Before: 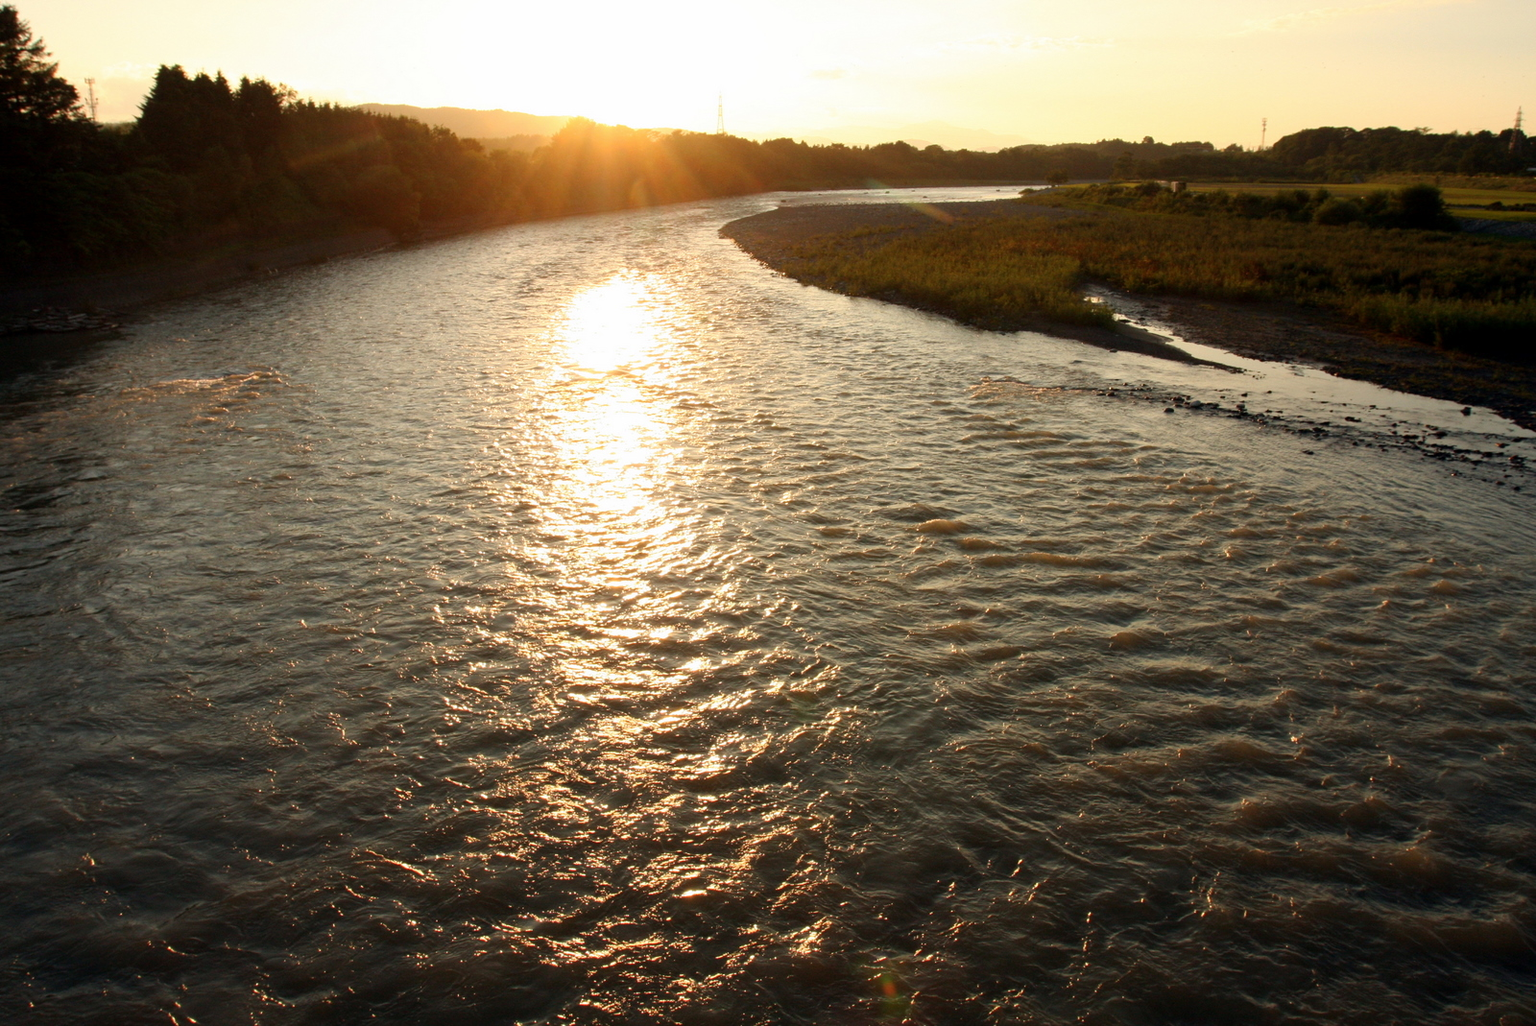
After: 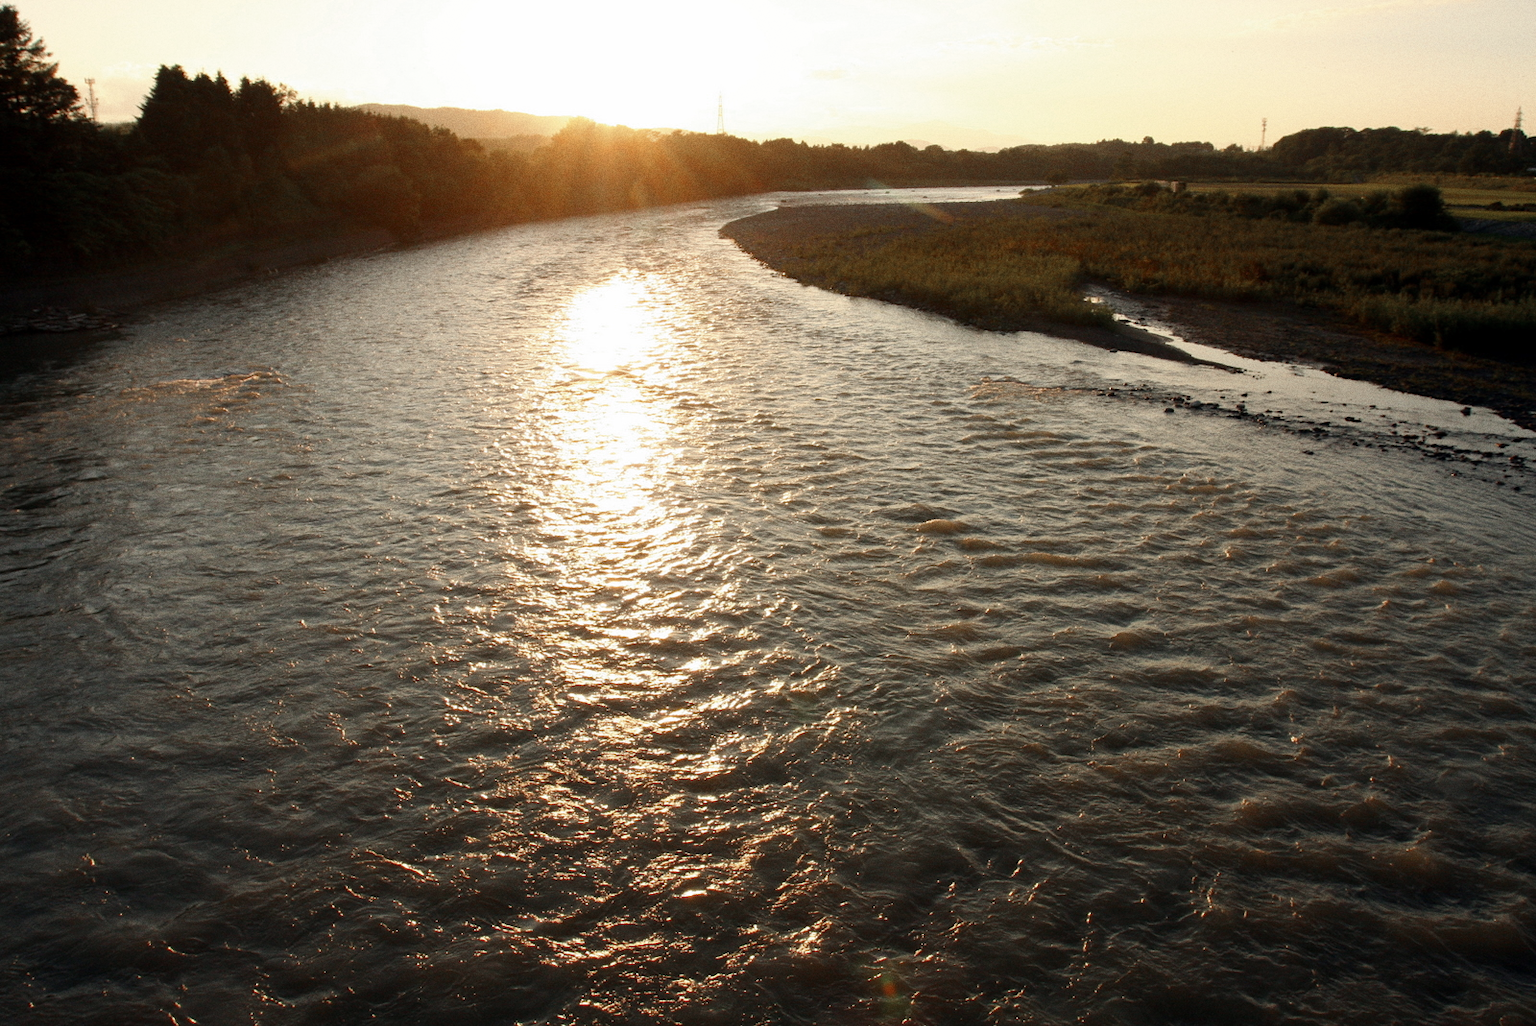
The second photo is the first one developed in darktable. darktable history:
color zones: curves: ch0 [(0, 0.5) (0.125, 0.4) (0.25, 0.5) (0.375, 0.4) (0.5, 0.4) (0.625, 0.6) (0.75, 0.6) (0.875, 0.5)]; ch1 [(0, 0.35) (0.125, 0.45) (0.25, 0.35) (0.375, 0.35) (0.5, 0.35) (0.625, 0.35) (0.75, 0.45) (0.875, 0.35)]; ch2 [(0, 0.6) (0.125, 0.5) (0.25, 0.5) (0.375, 0.6) (0.5, 0.6) (0.625, 0.5) (0.75, 0.5) (0.875, 0.5)]
grain: on, module defaults
